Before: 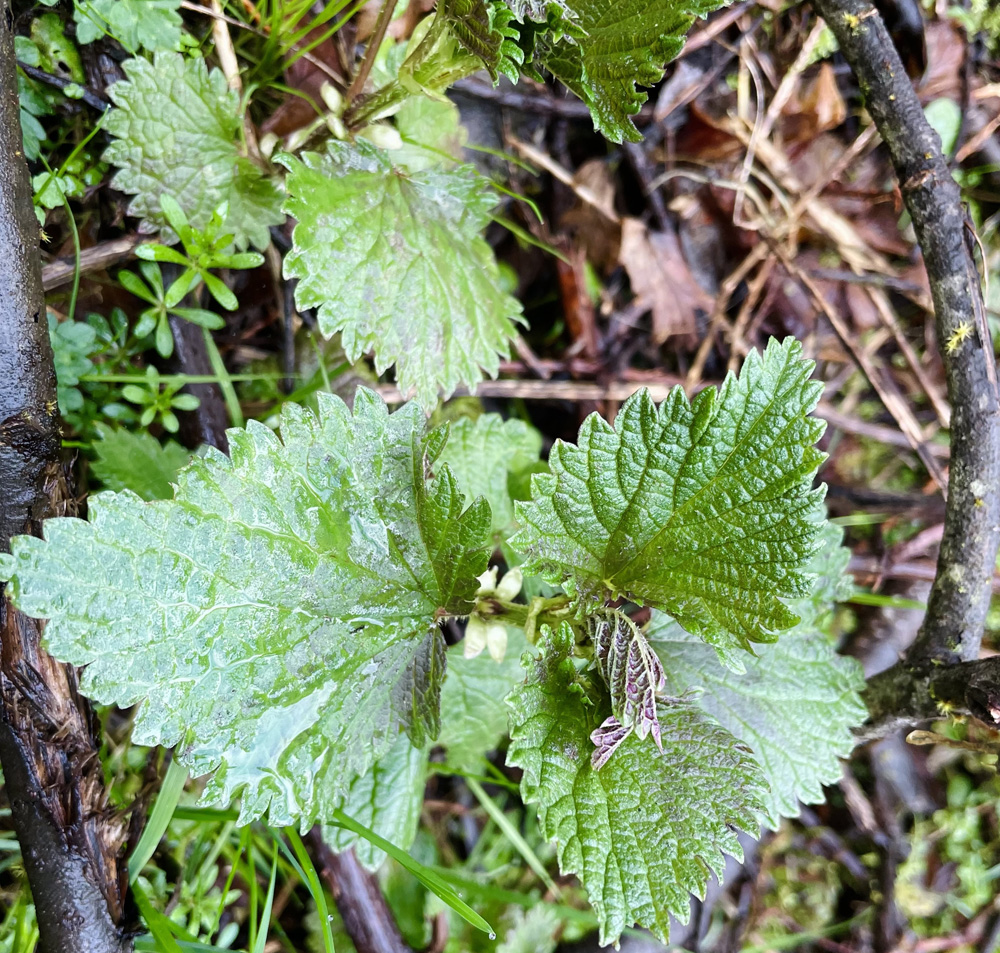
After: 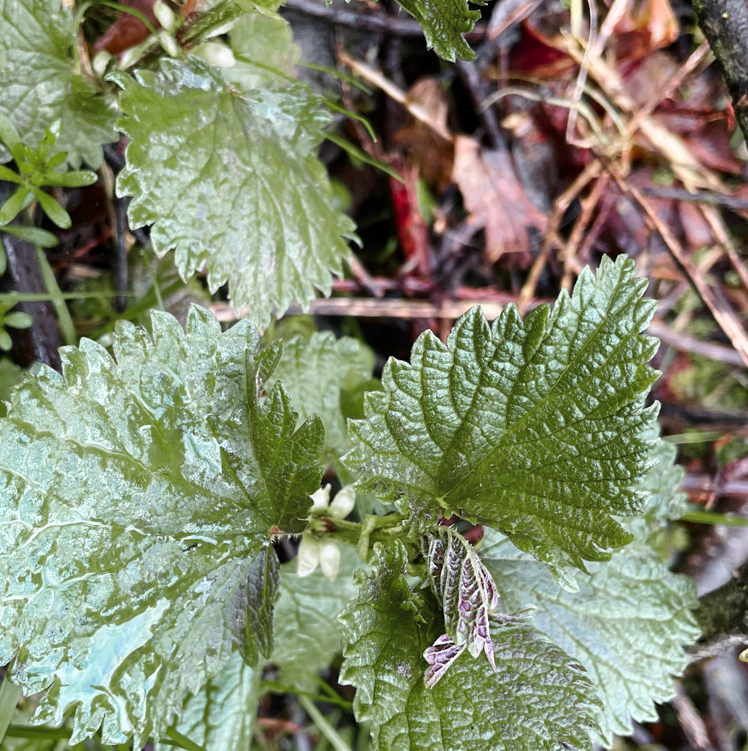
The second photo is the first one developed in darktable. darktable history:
local contrast: mode bilateral grid, contrast 15, coarseness 36, detail 105%, midtone range 0.2
crop: left 16.768%, top 8.653%, right 8.362%, bottom 12.485%
color zones: curves: ch0 [(0, 0.533) (0.126, 0.533) (0.234, 0.533) (0.368, 0.357) (0.5, 0.5) (0.625, 0.5) (0.74, 0.637) (0.875, 0.5)]; ch1 [(0.004, 0.708) (0.129, 0.662) (0.25, 0.5) (0.375, 0.331) (0.496, 0.396) (0.625, 0.649) (0.739, 0.26) (0.875, 0.5) (1, 0.478)]; ch2 [(0, 0.409) (0.132, 0.403) (0.236, 0.558) (0.379, 0.448) (0.5, 0.5) (0.625, 0.5) (0.691, 0.39) (0.875, 0.5)]
